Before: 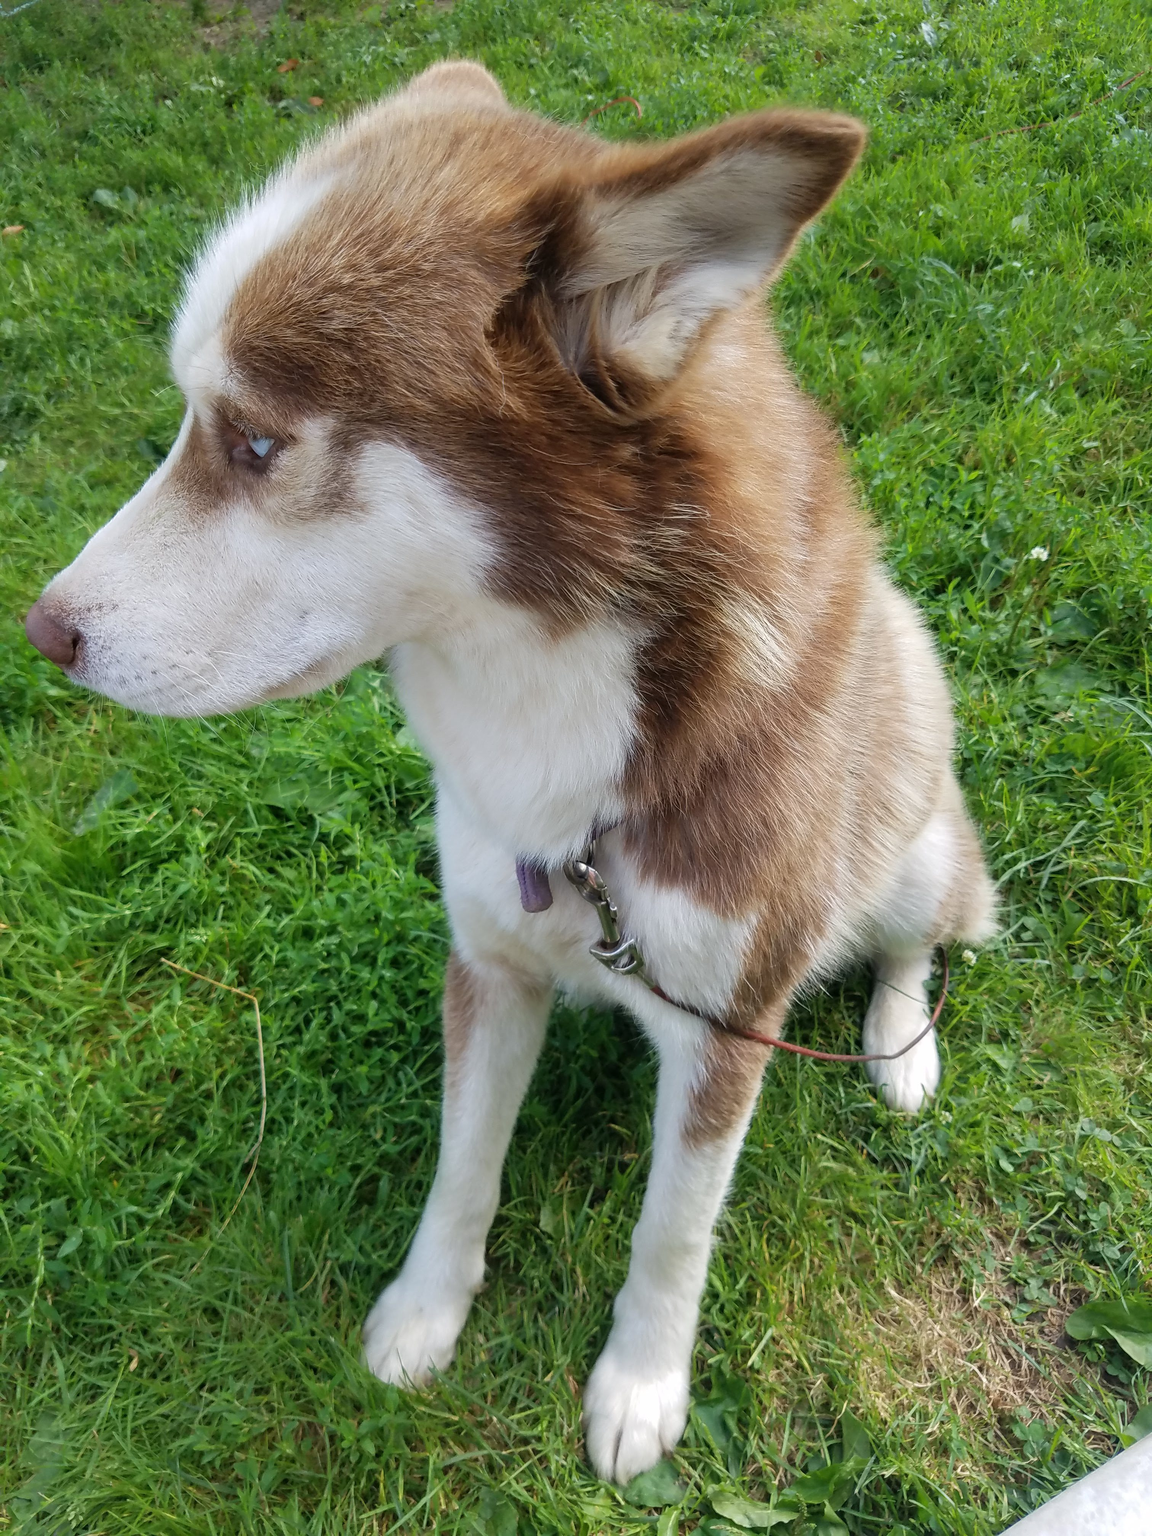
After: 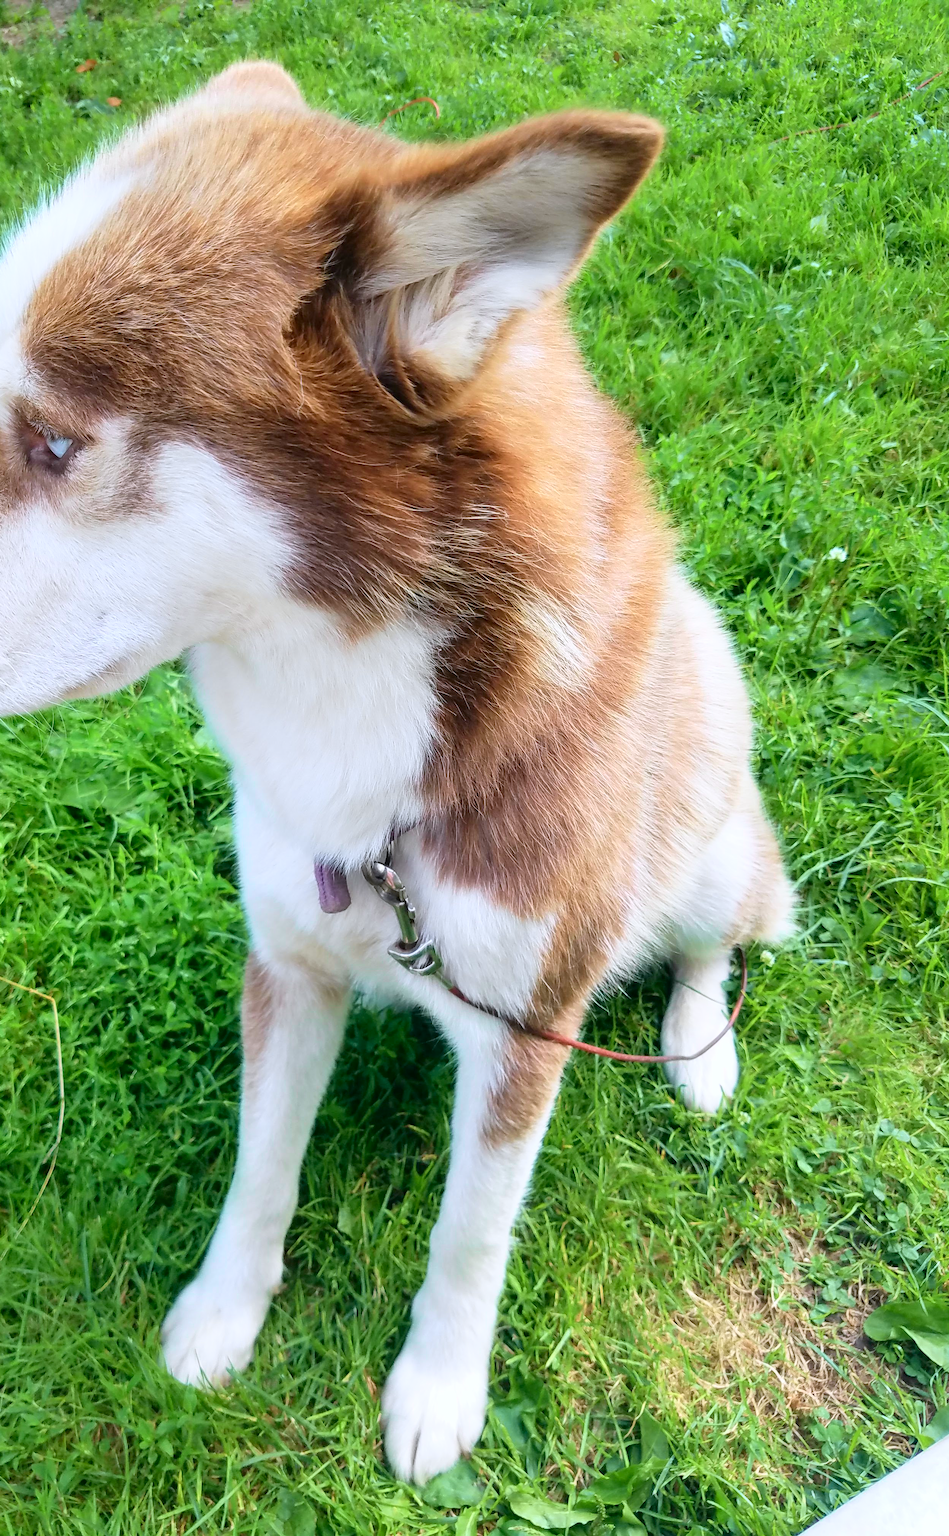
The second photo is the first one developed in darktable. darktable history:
white balance: red 0.984, blue 1.059
base curve: curves: ch0 [(0, 0) (0.666, 0.806) (1, 1)]
tone curve: curves: ch0 [(0, 0) (0.051, 0.047) (0.102, 0.099) (0.228, 0.262) (0.446, 0.527) (0.695, 0.778) (0.908, 0.946) (1, 1)]; ch1 [(0, 0) (0.339, 0.298) (0.402, 0.363) (0.453, 0.413) (0.485, 0.469) (0.494, 0.493) (0.504, 0.501) (0.525, 0.533) (0.563, 0.591) (0.597, 0.631) (1, 1)]; ch2 [(0, 0) (0.48, 0.48) (0.504, 0.5) (0.539, 0.554) (0.59, 0.628) (0.642, 0.682) (0.824, 0.815) (1, 1)], color space Lab, independent channels, preserve colors none
crop: left 17.582%, bottom 0.031%
